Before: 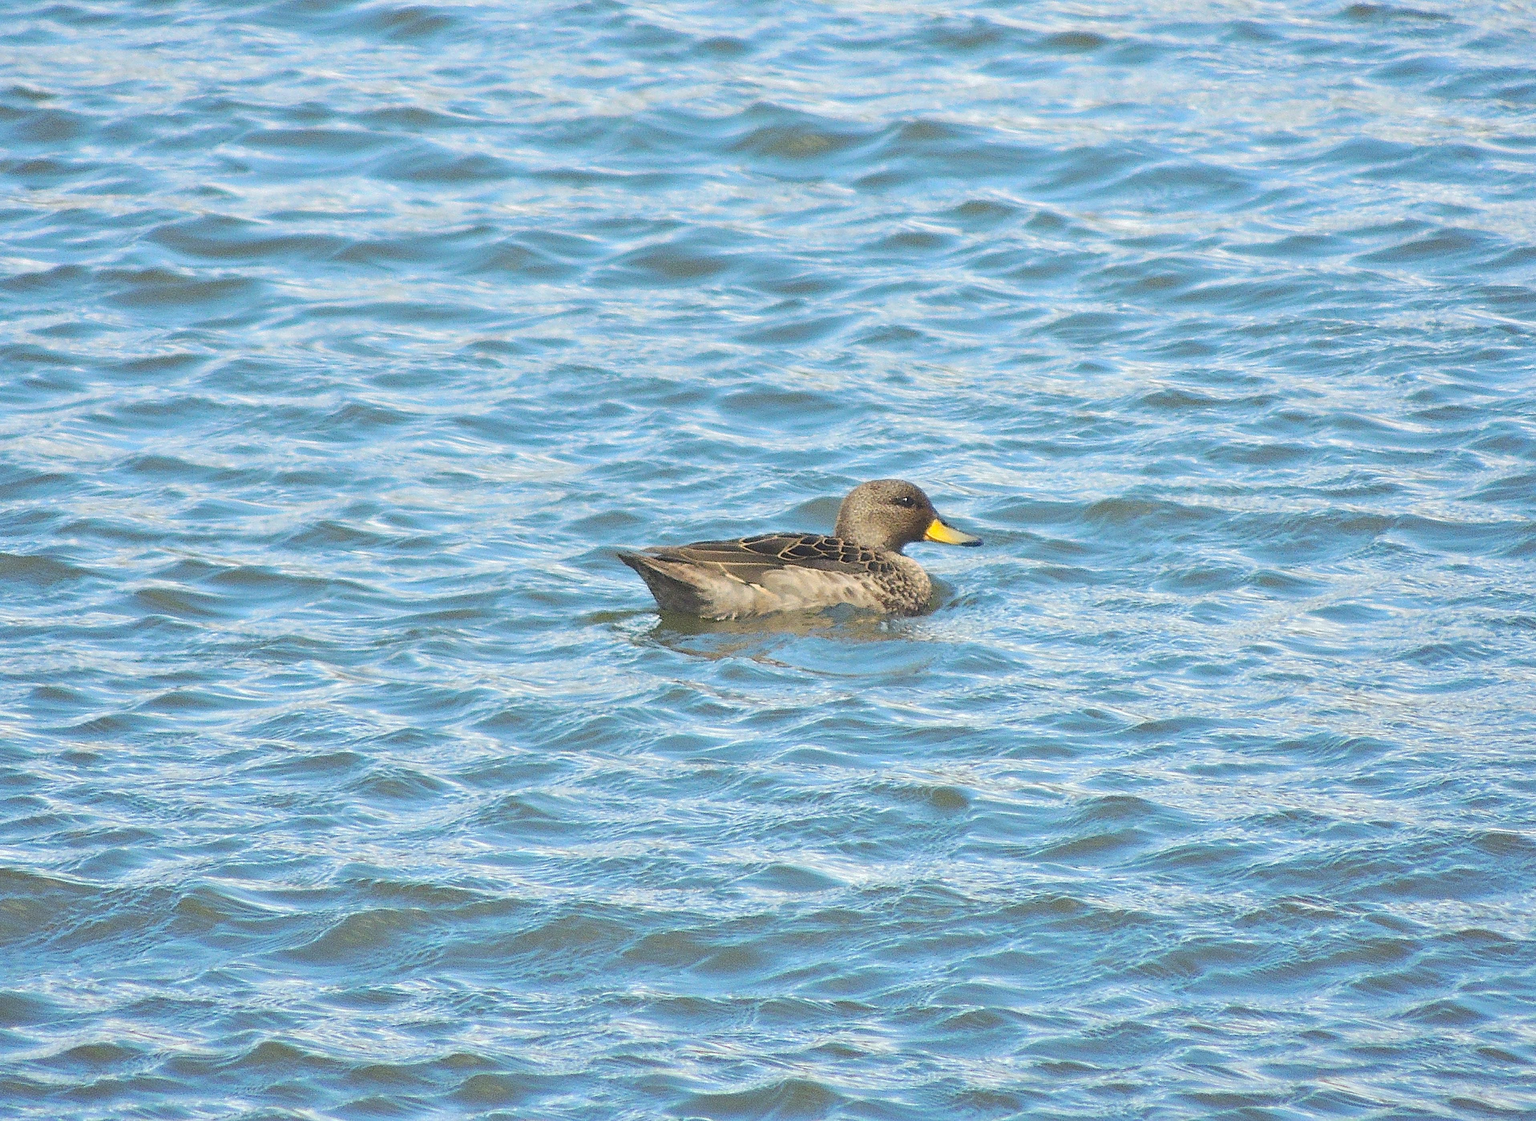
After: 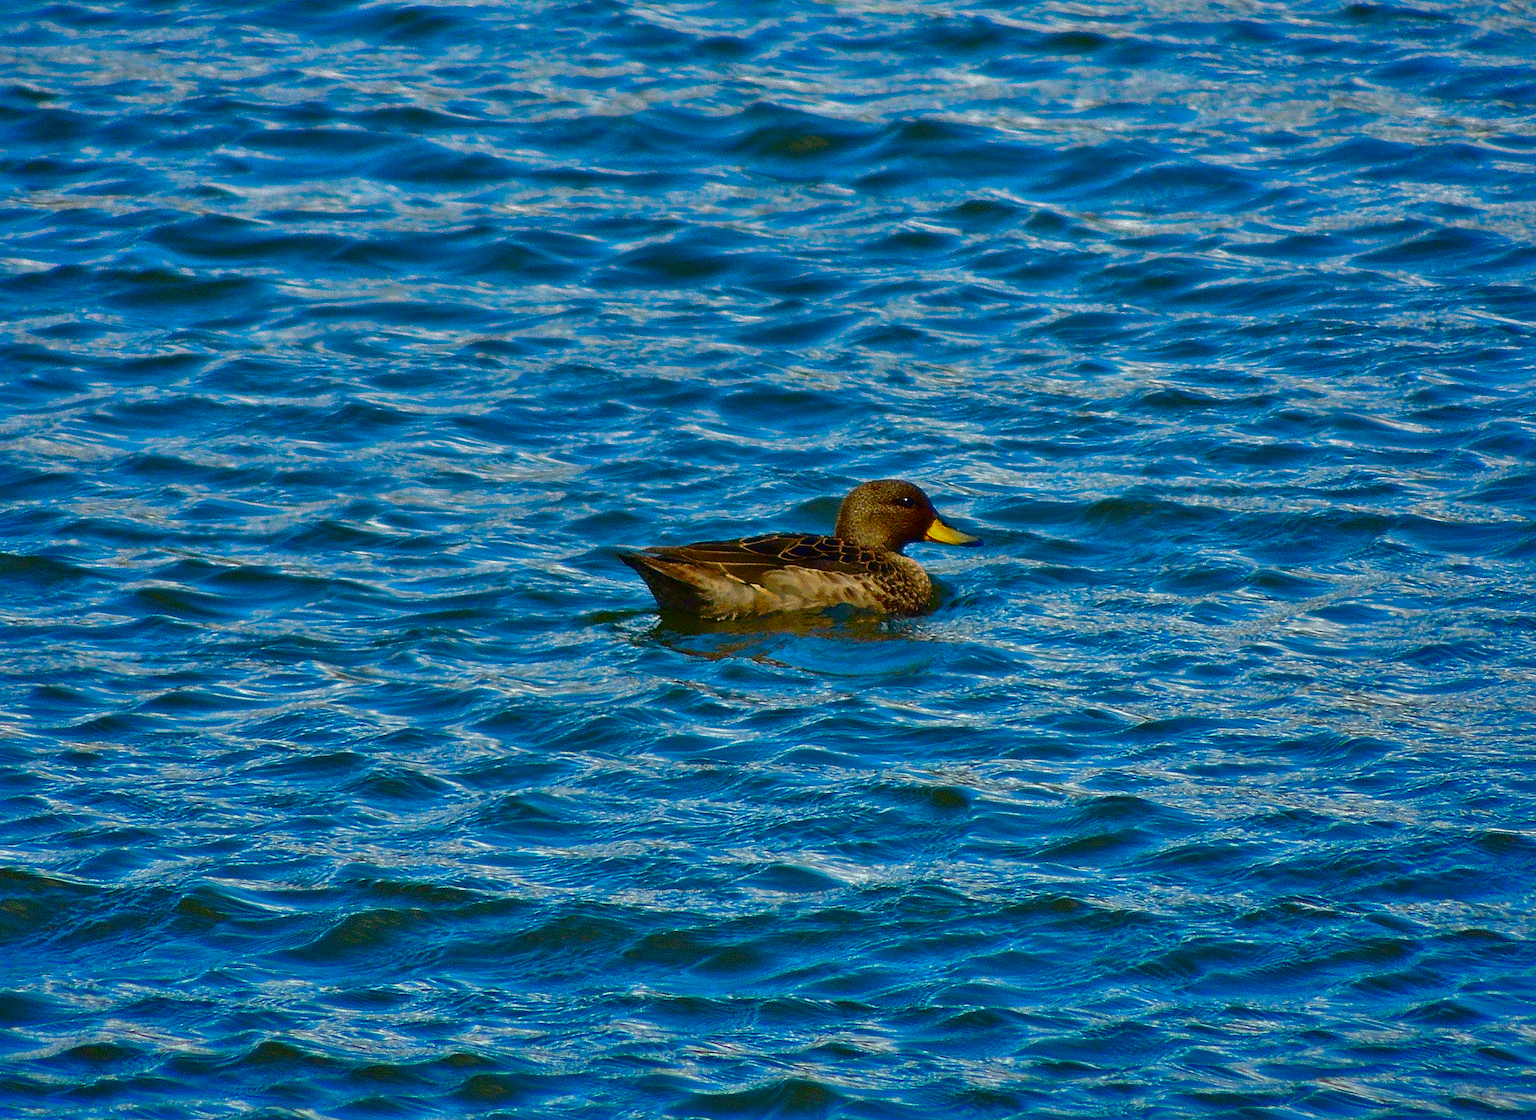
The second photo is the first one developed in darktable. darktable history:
contrast brightness saturation: brightness -0.995, saturation 0.983
shadows and highlights: on, module defaults
